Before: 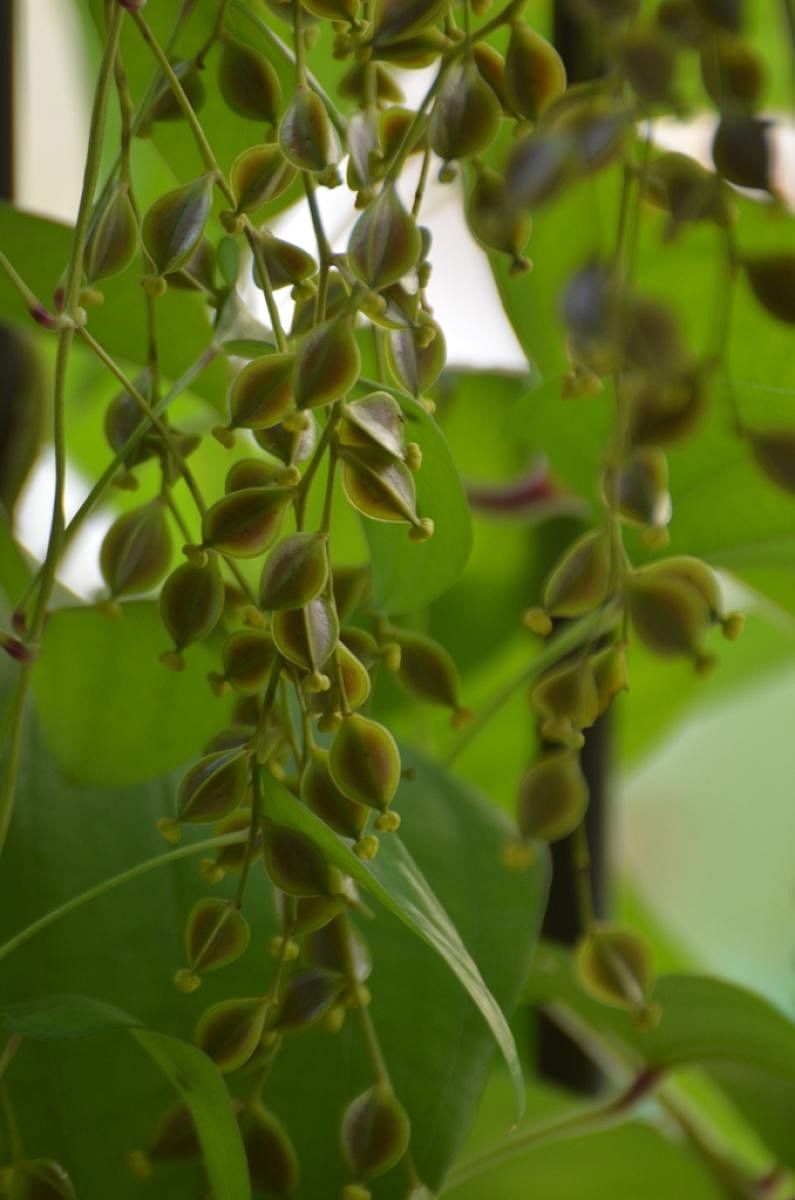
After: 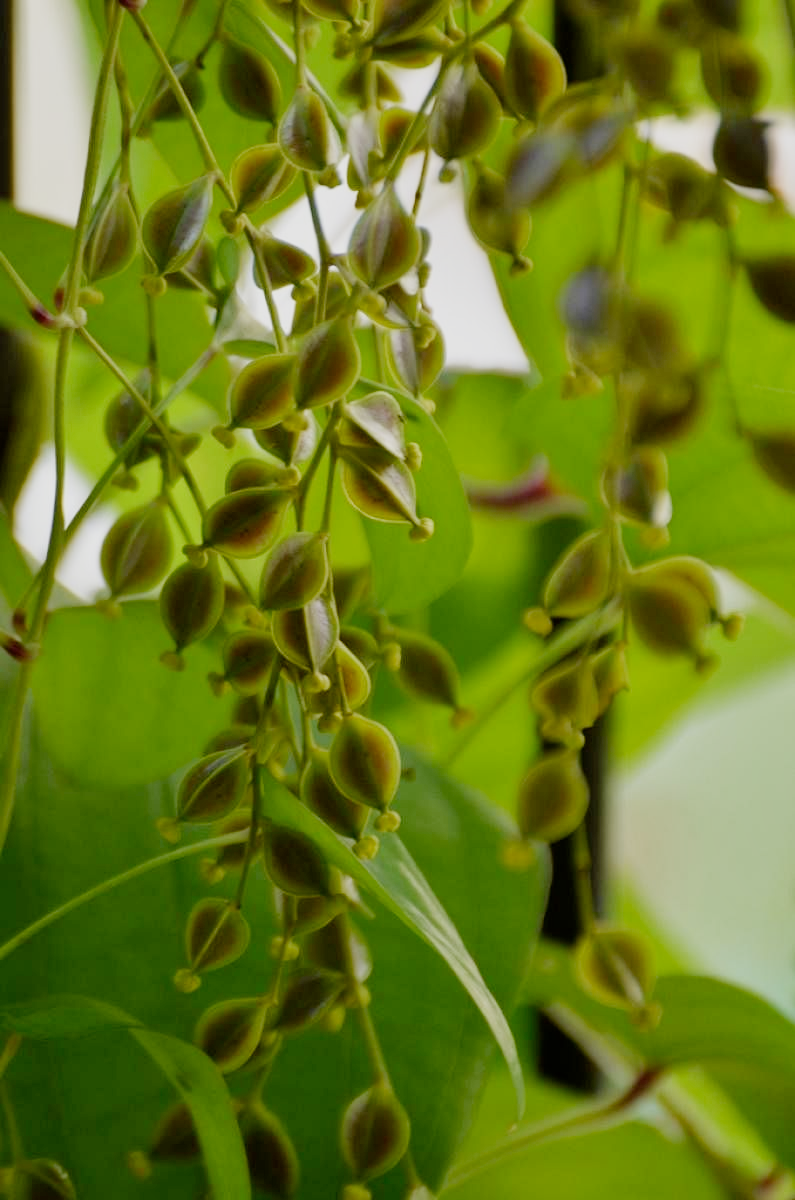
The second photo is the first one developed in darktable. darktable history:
shadows and highlights: shadows 20.96, highlights -37.1, soften with gaussian
filmic rgb: black relative exposure -9.24 EV, white relative exposure 6.8 EV, hardness 3.06, contrast 1.055, preserve chrominance no, color science v4 (2020), contrast in shadows soft
exposure: exposure 0.695 EV, compensate highlight preservation false
